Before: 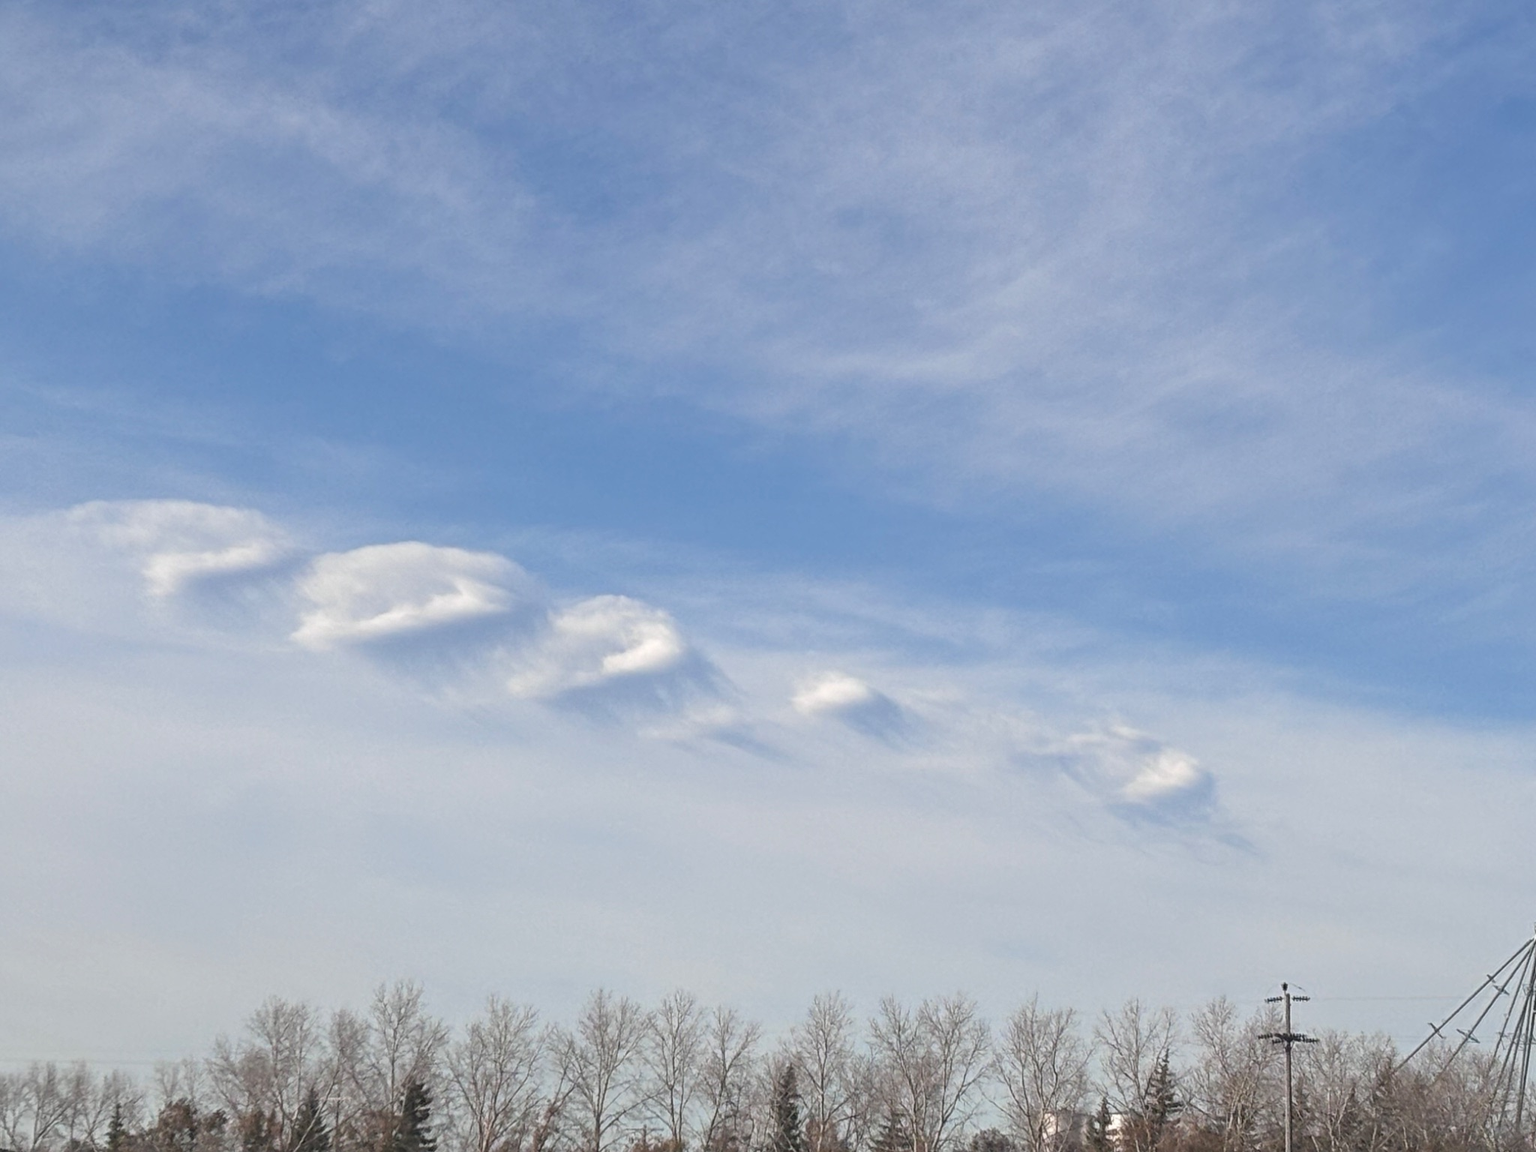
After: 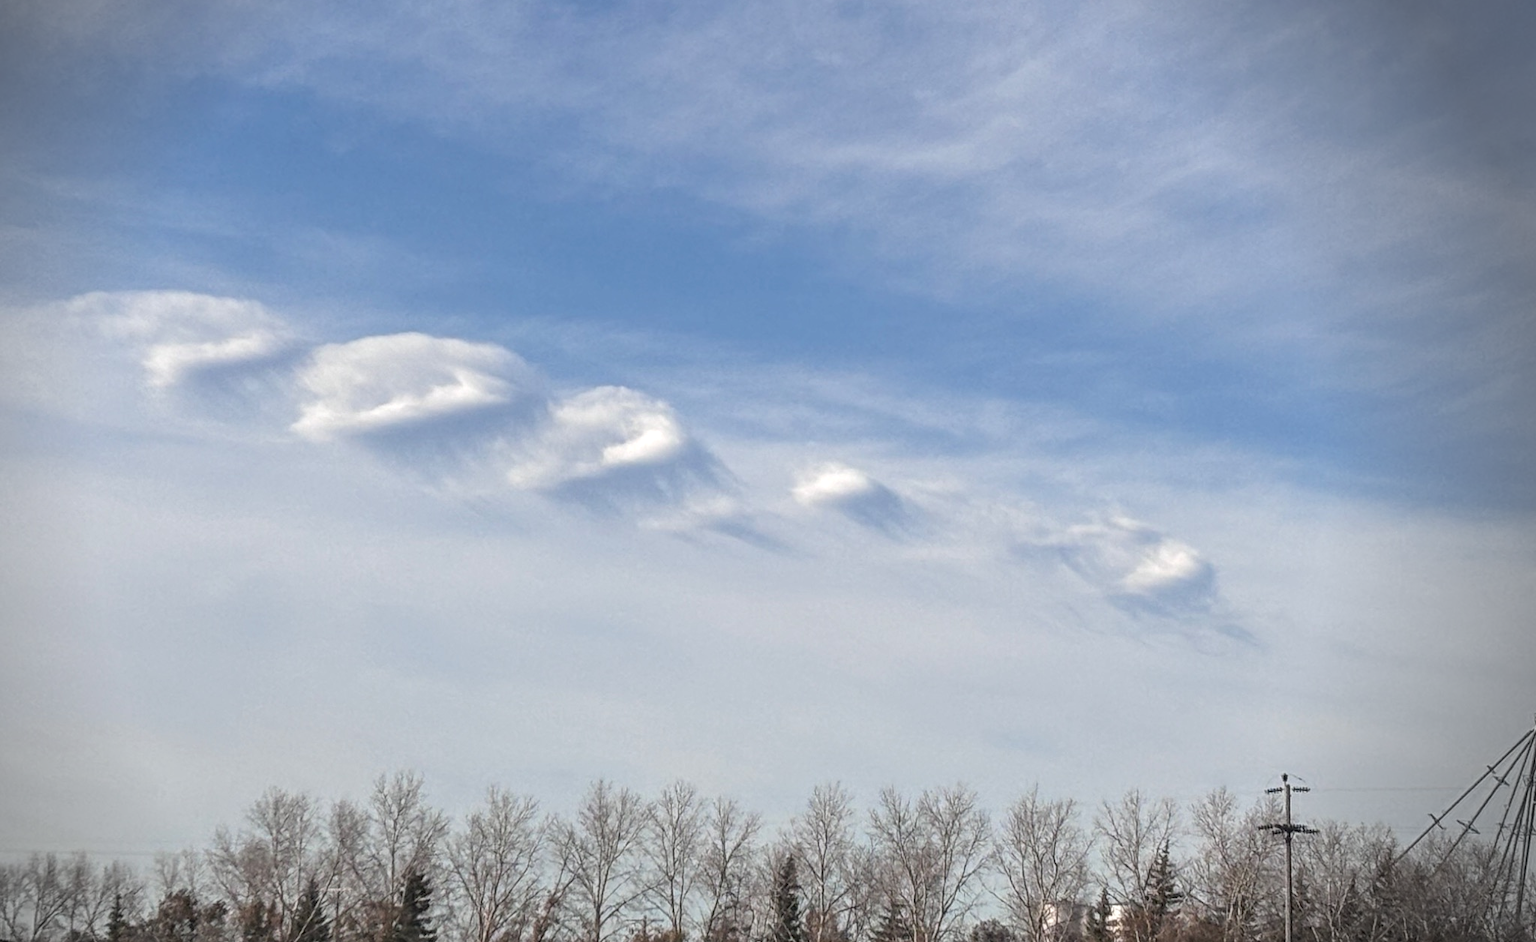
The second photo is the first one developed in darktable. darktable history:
vignetting: fall-off radius 31.53%, center (-0.077, 0.065)
crop and rotate: top 18.171%
tone equalizer: edges refinement/feathering 500, mask exposure compensation -1.57 EV, preserve details no
local contrast: detail 130%
